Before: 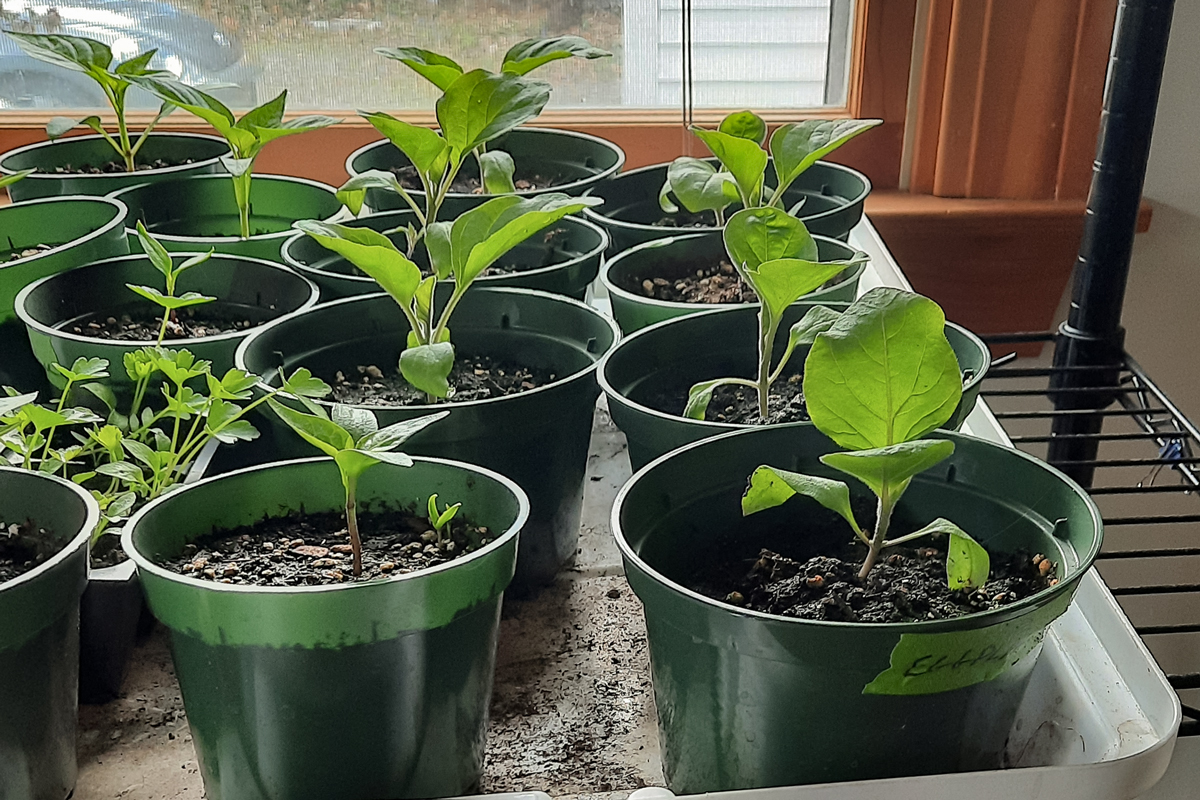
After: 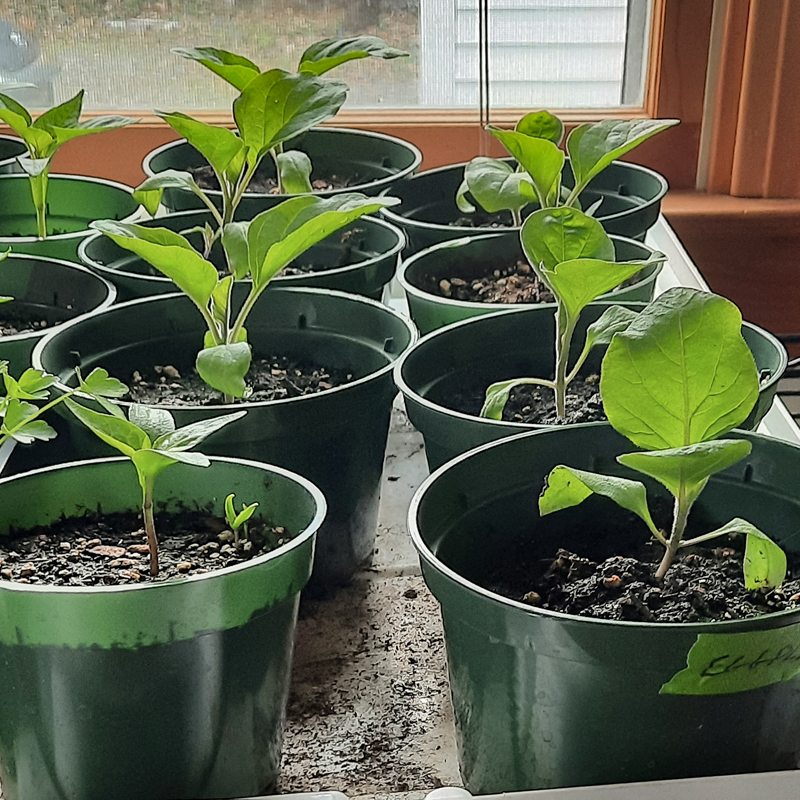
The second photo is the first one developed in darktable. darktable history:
crop: left 16.952%, right 16.376%
shadows and highlights: shadows color adjustment 97.99%, highlights color adjustment 58.91%, soften with gaussian
